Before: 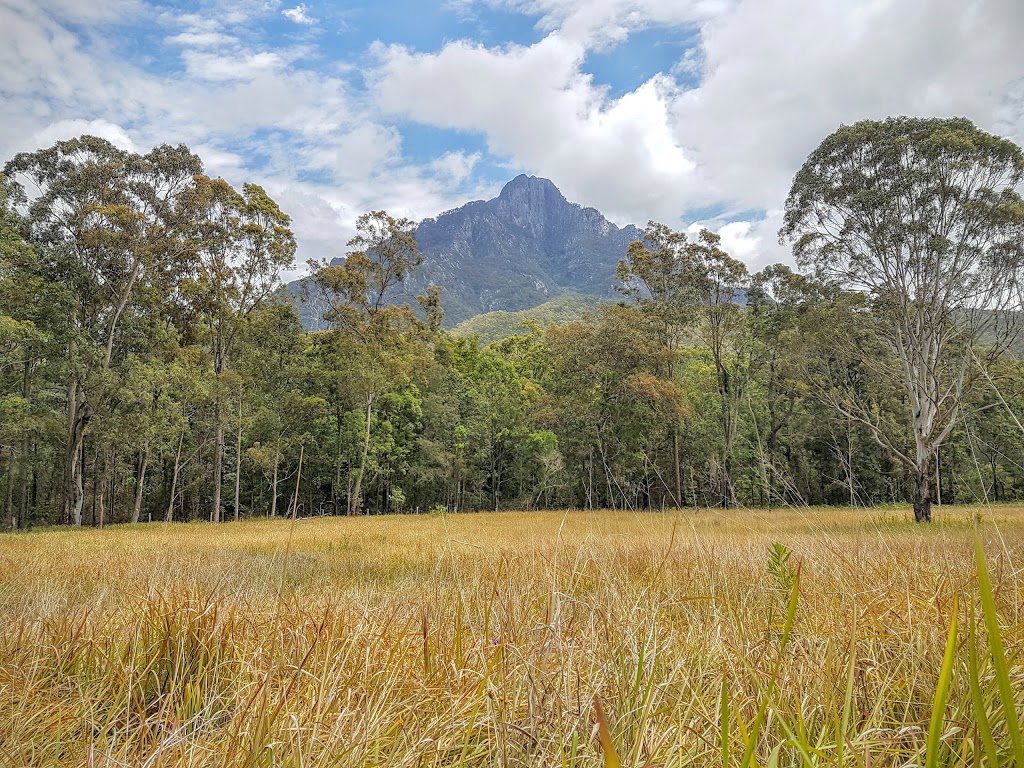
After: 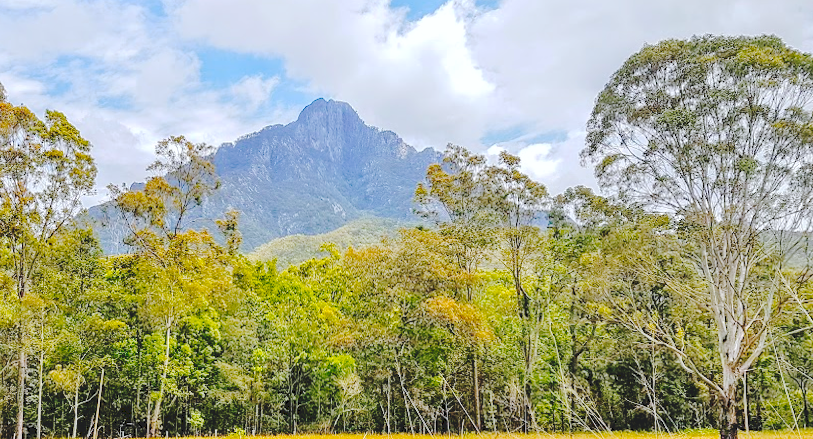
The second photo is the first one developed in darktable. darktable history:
crop: left 18.38%, top 11.092%, right 2.134%, bottom 33.217%
rotate and perspective: lens shift (horizontal) -0.055, automatic cropping off
color balance rgb: linear chroma grading › global chroma 15%, perceptual saturation grading › global saturation 30%
tone curve: curves: ch0 [(0, 0) (0.003, 0.117) (0.011, 0.115) (0.025, 0.116) (0.044, 0.116) (0.069, 0.112) (0.1, 0.113) (0.136, 0.127) (0.177, 0.148) (0.224, 0.191) (0.277, 0.249) (0.335, 0.363) (0.399, 0.479) (0.468, 0.589) (0.543, 0.664) (0.623, 0.733) (0.709, 0.799) (0.801, 0.852) (0.898, 0.914) (1, 1)], preserve colors none
color correction: highlights a* -0.137, highlights b* -5.91, shadows a* -0.137, shadows b* -0.137
tone equalizer: -8 EV 0.001 EV, -7 EV -0.004 EV, -6 EV 0.009 EV, -5 EV 0.032 EV, -4 EV 0.276 EV, -3 EV 0.644 EV, -2 EV 0.584 EV, -1 EV 0.187 EV, +0 EV 0.024 EV
